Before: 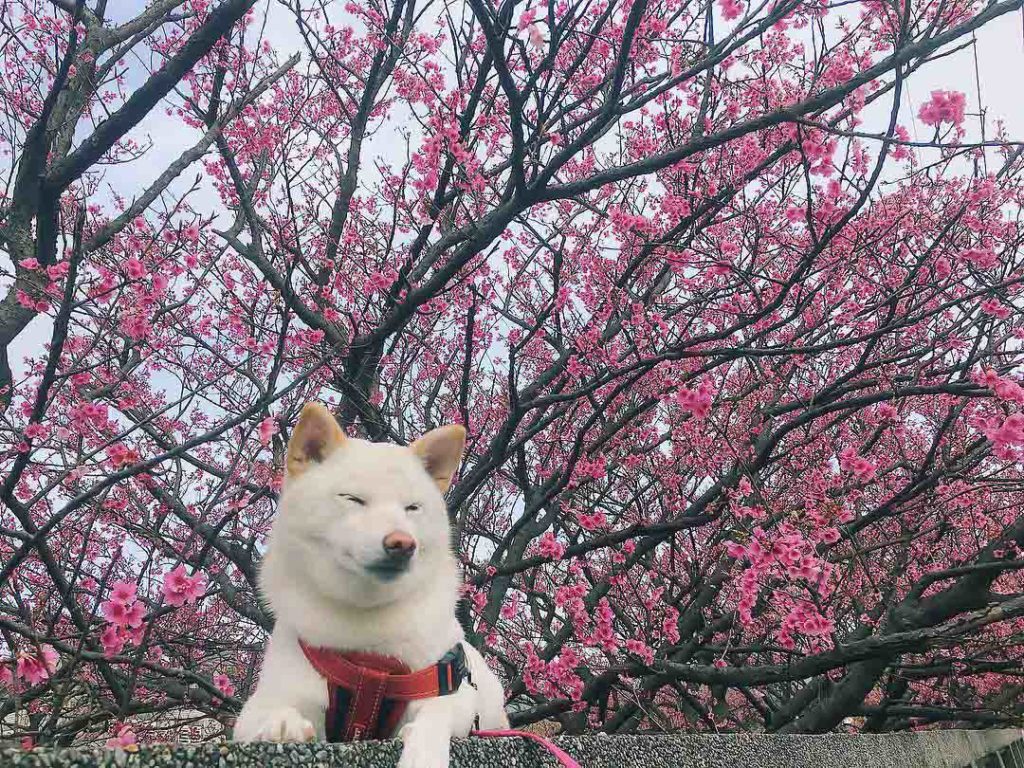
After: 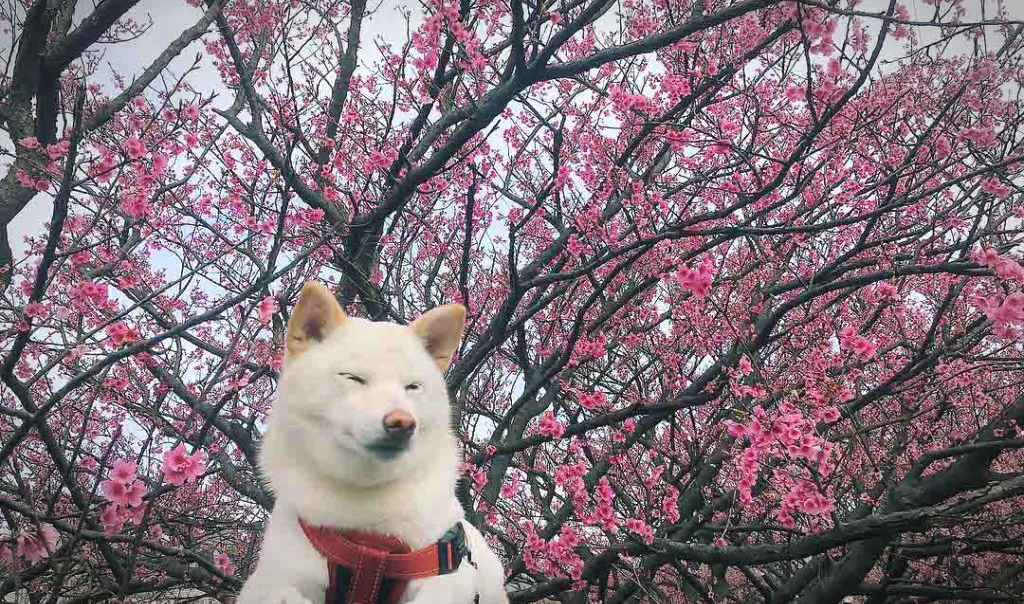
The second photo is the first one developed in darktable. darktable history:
exposure: exposure 0.191 EV, compensate highlight preservation false
crop and rotate: top 15.774%, bottom 5.506%
vignetting: automatic ratio true
